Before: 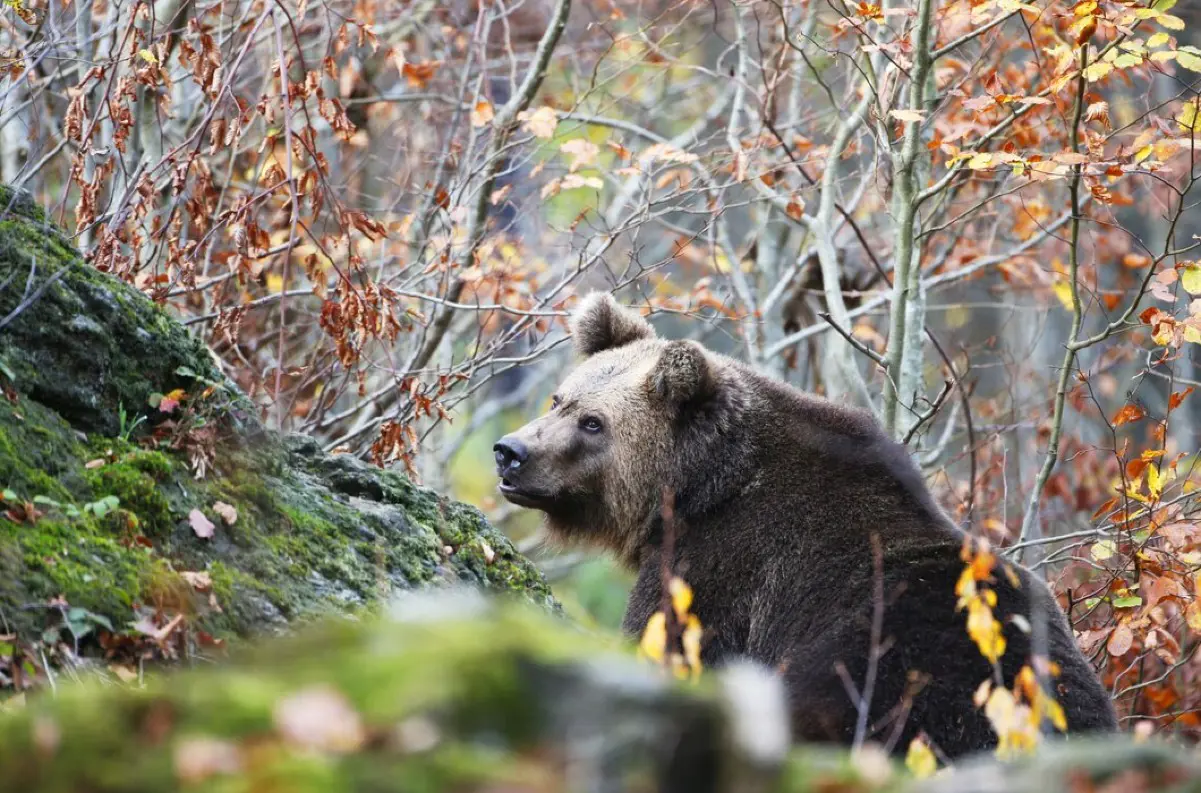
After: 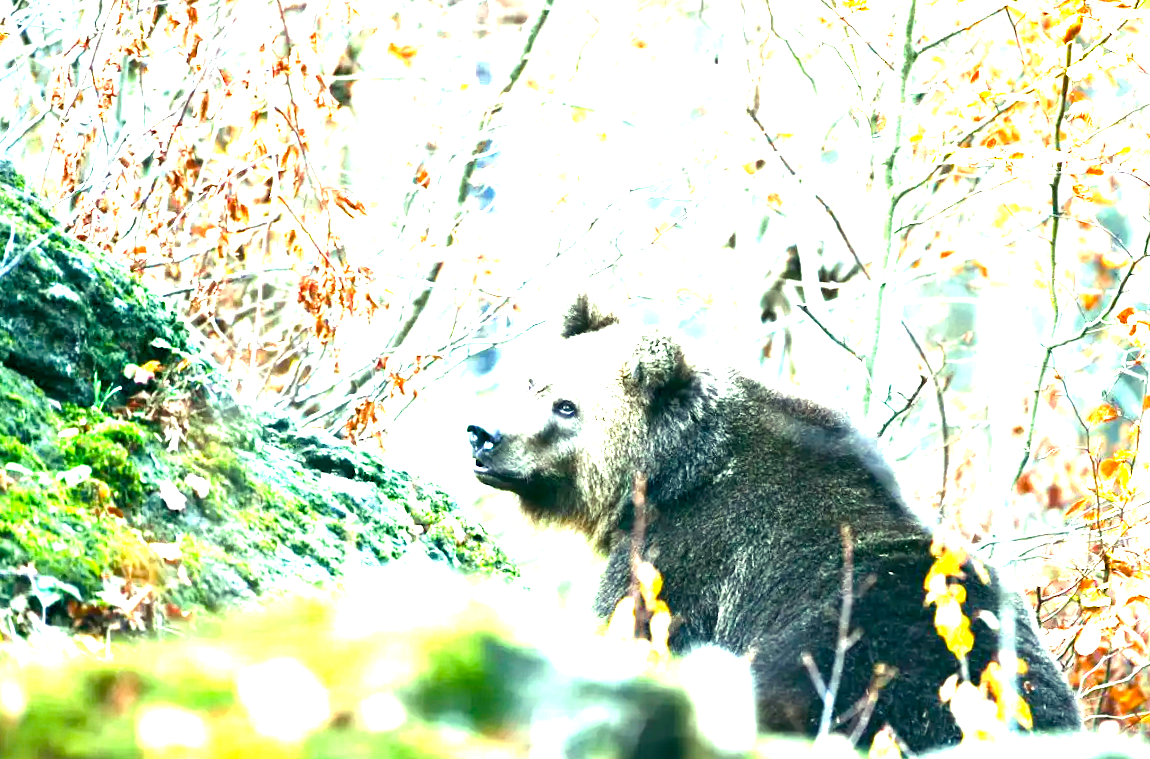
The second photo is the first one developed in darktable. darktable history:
exposure: black level correction 0, exposure 1.975 EV, compensate exposure bias true, compensate highlight preservation false
crop and rotate: angle -1.69°
color balance rgb: shadows lift › luminance -7.7%, shadows lift › chroma 2.13%, shadows lift › hue 165.27°, power › luminance -7.77%, power › chroma 1.1%, power › hue 215.88°, highlights gain › luminance 15.15%, highlights gain › chroma 7%, highlights gain › hue 125.57°, global offset › luminance -0.33%, global offset › chroma 0.11%, global offset › hue 165.27°, perceptual saturation grading › global saturation 24.42%, perceptual saturation grading › highlights -24.42%, perceptual saturation grading › mid-tones 24.42%, perceptual saturation grading › shadows 40%, perceptual brilliance grading › global brilliance -5%, perceptual brilliance grading › highlights 24.42%, perceptual brilliance grading › mid-tones 7%, perceptual brilliance grading › shadows -5%
